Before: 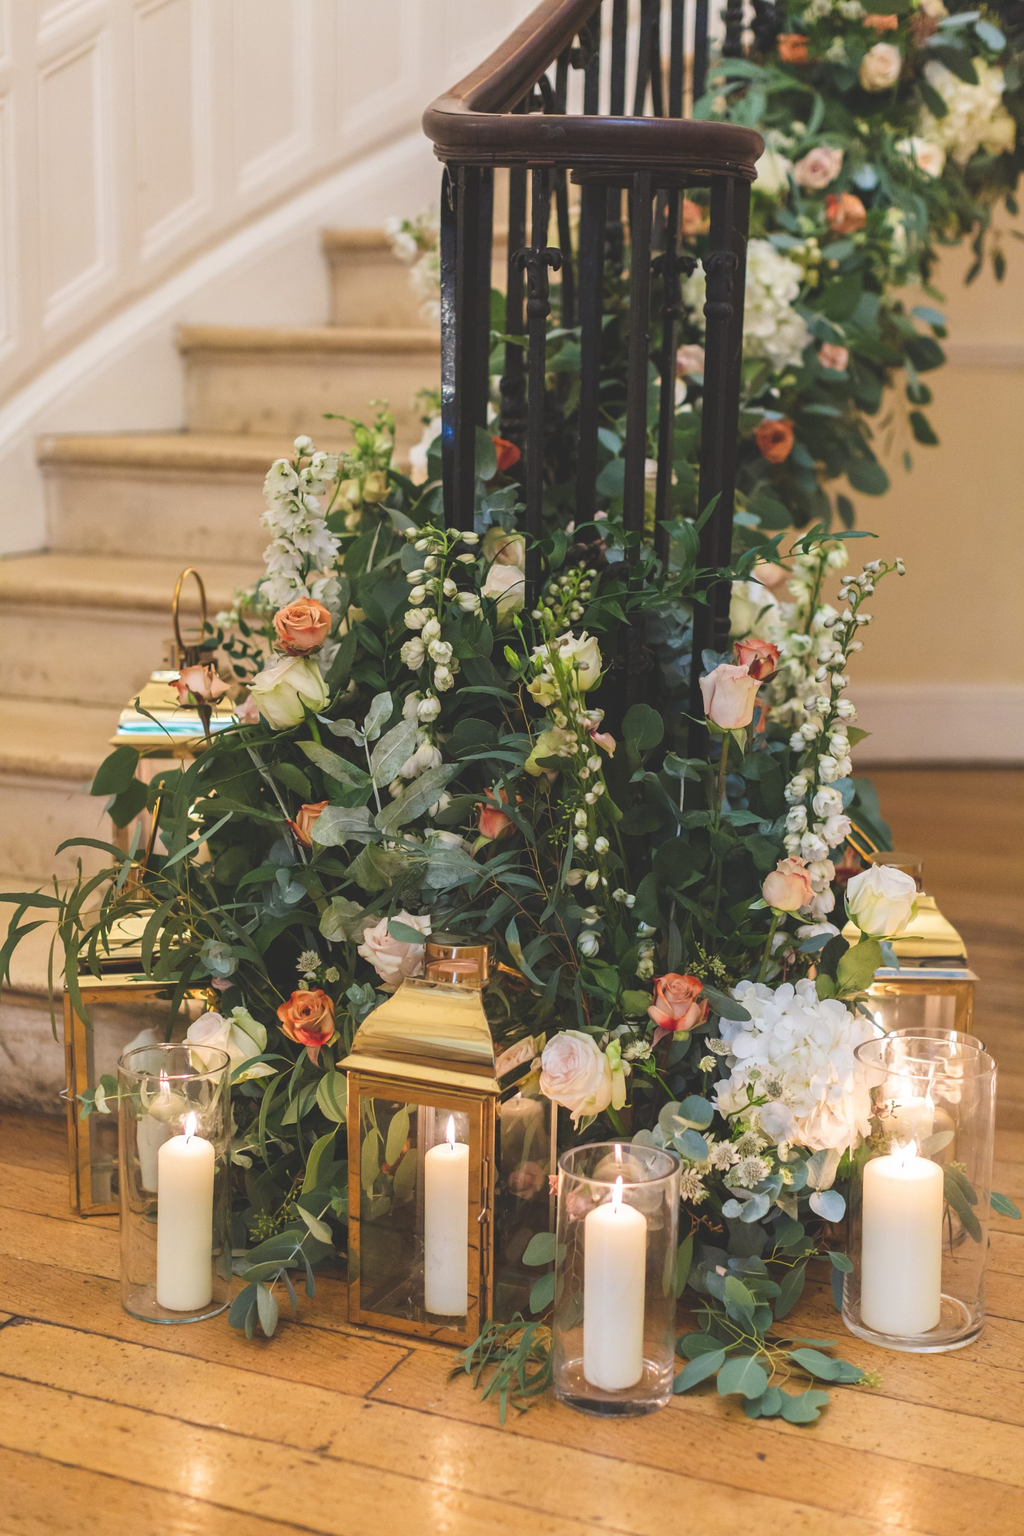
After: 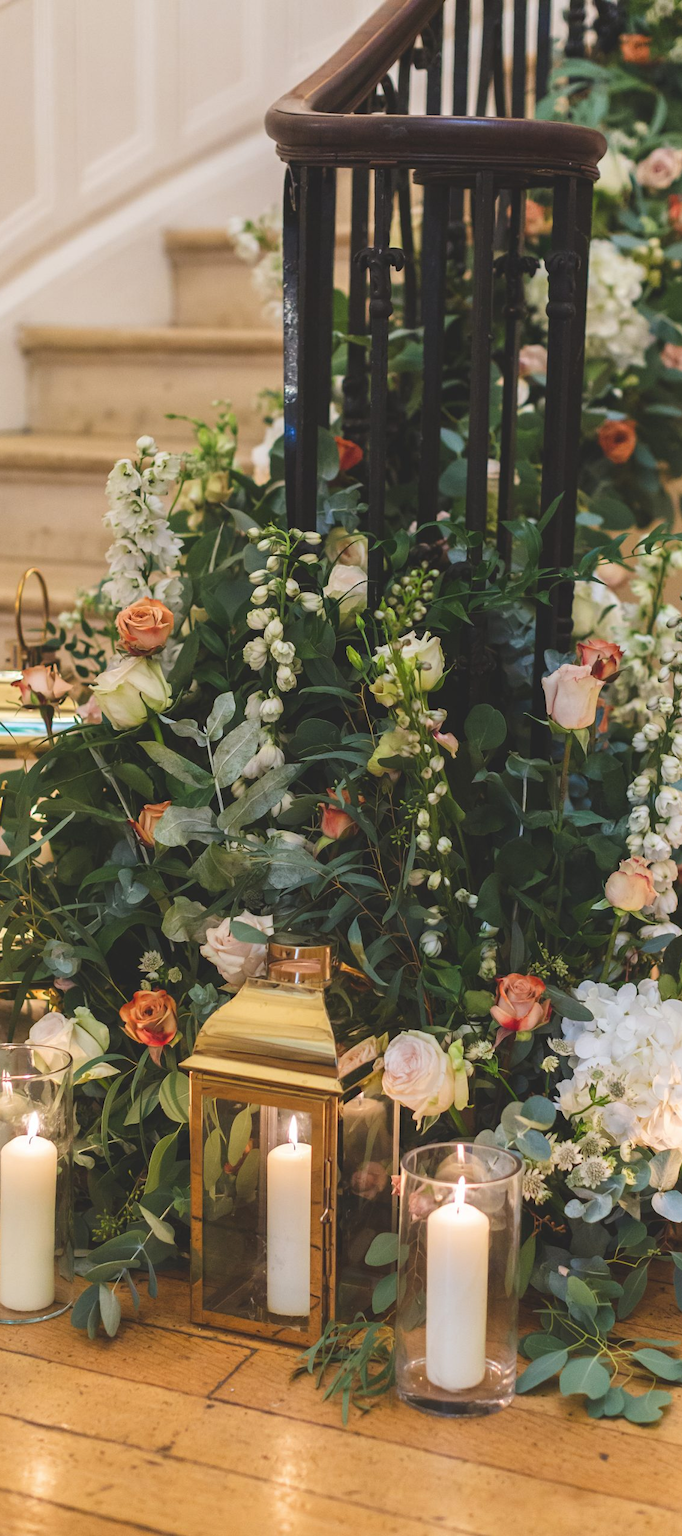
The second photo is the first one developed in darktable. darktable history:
crop and rotate: left 15.446%, right 17.836%
contrast brightness saturation: contrast 0.03, brightness -0.04
